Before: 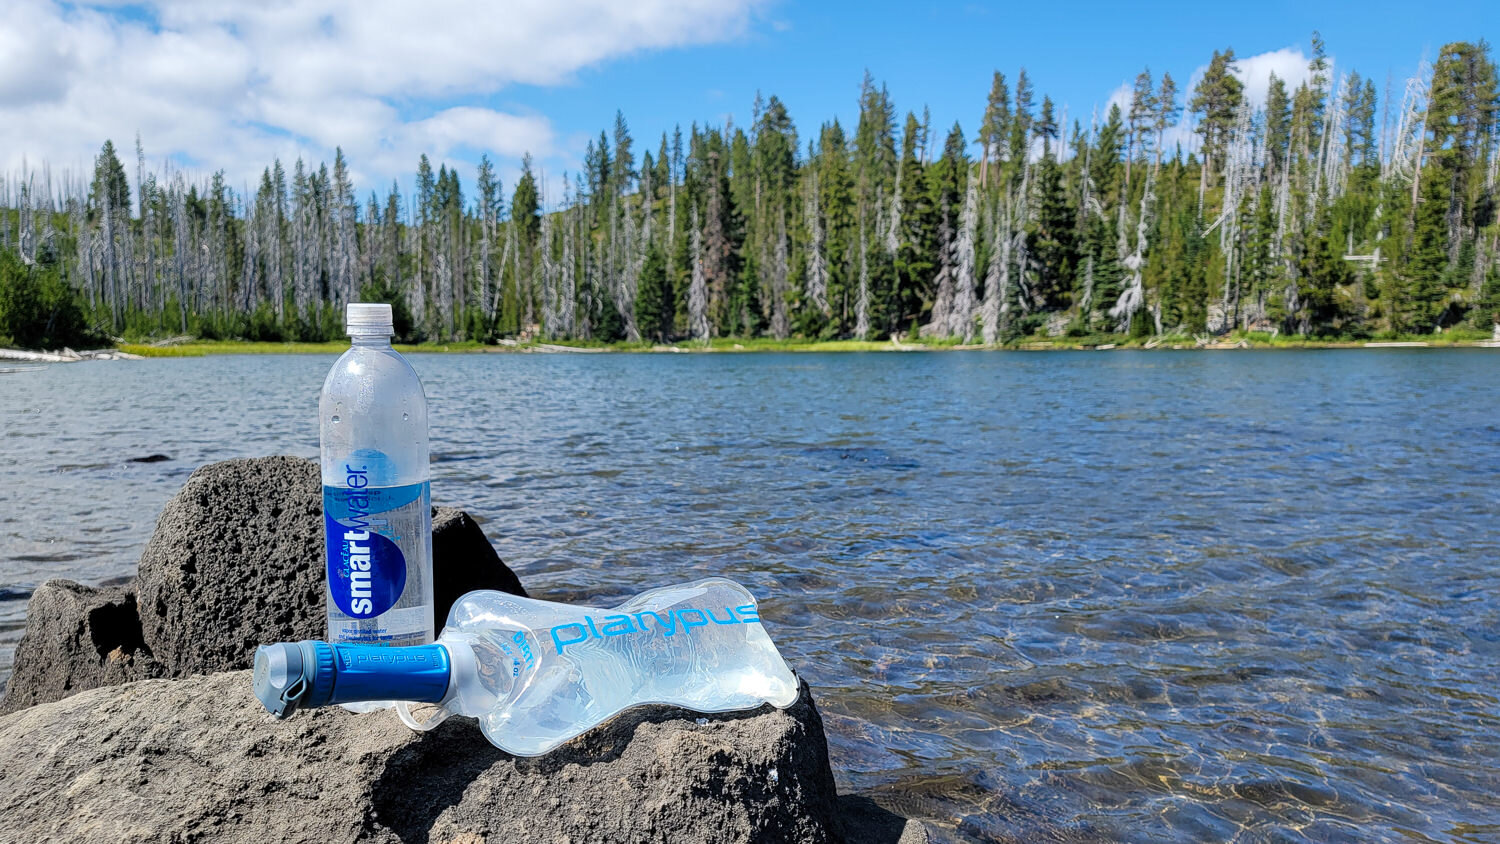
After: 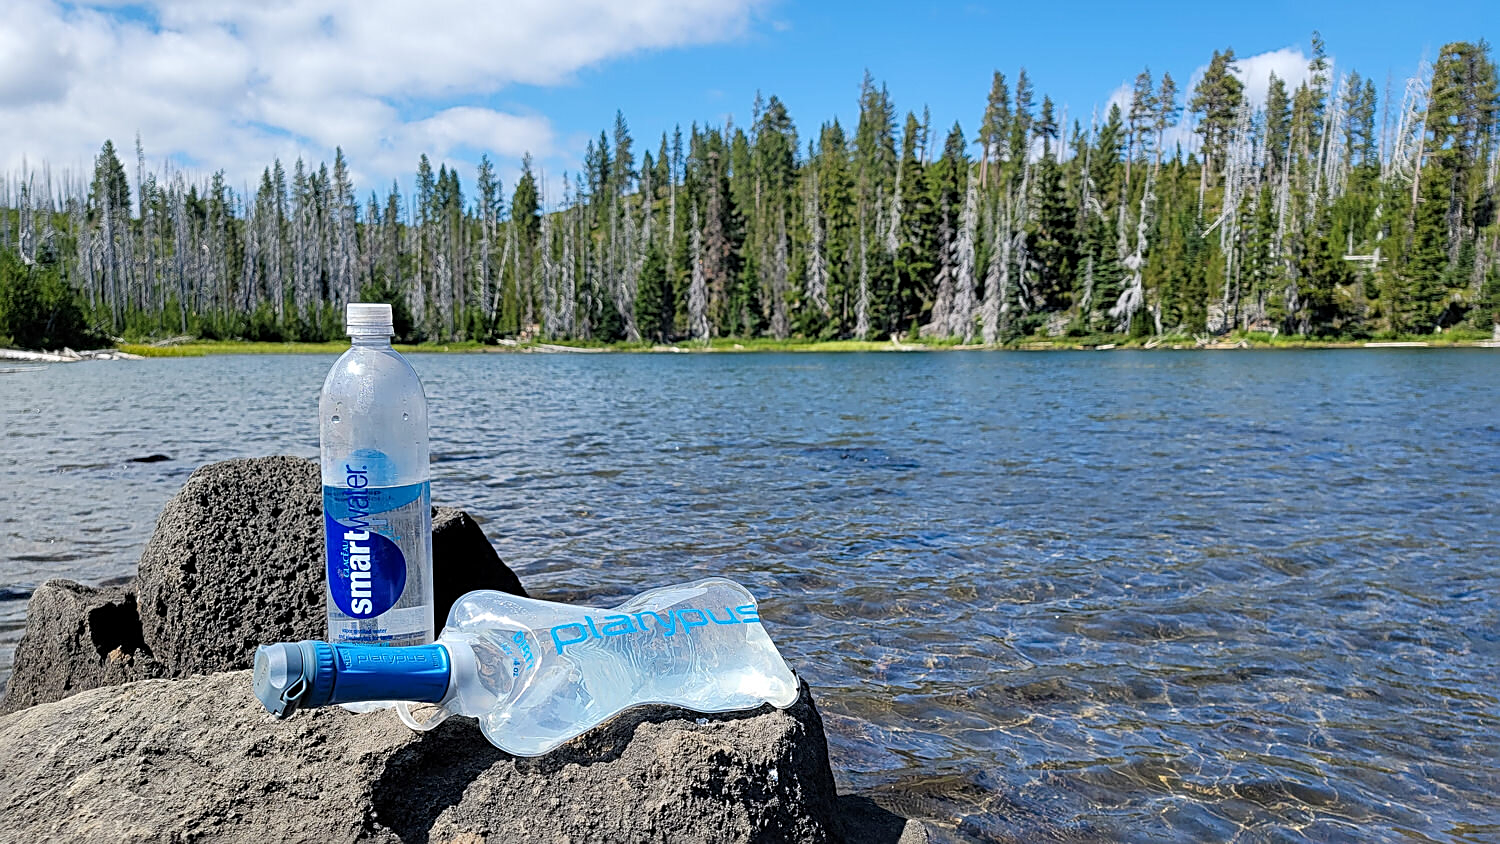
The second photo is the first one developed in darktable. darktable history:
sharpen: radius 2.76
